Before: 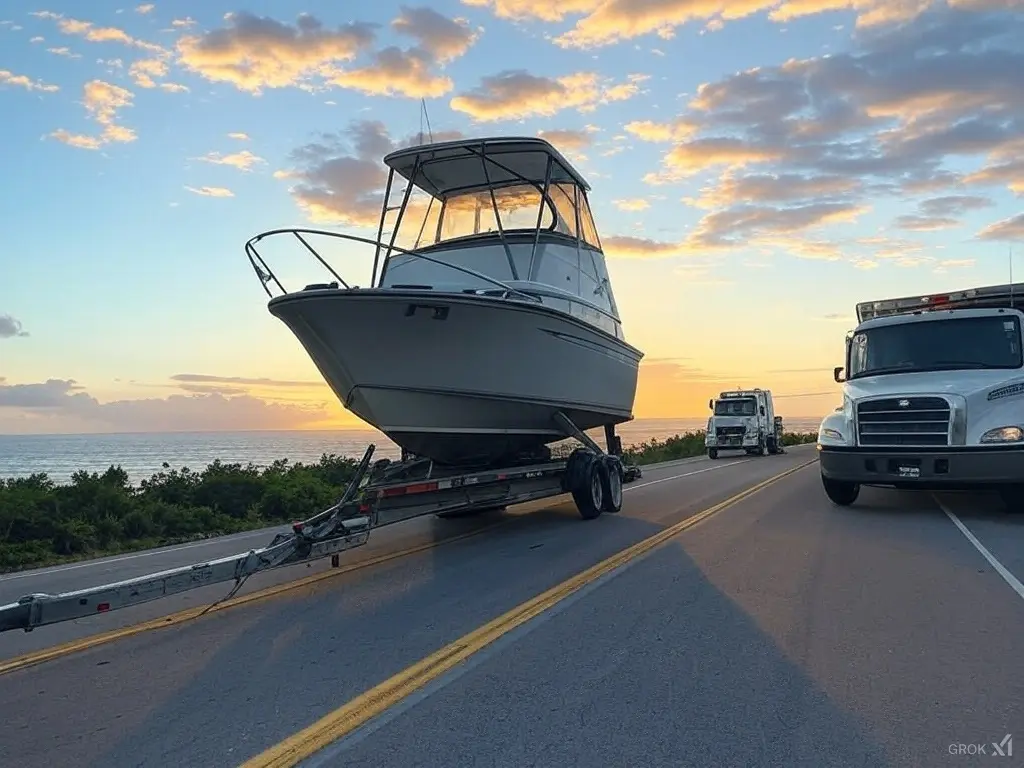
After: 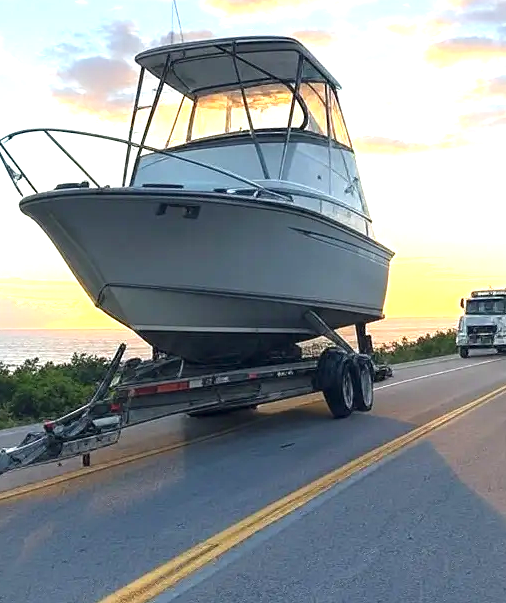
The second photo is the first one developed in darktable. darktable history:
exposure: exposure 1.061 EV, compensate highlight preservation false
crop and rotate: angle 0.02°, left 24.353%, top 13.219%, right 26.156%, bottom 8.224%
